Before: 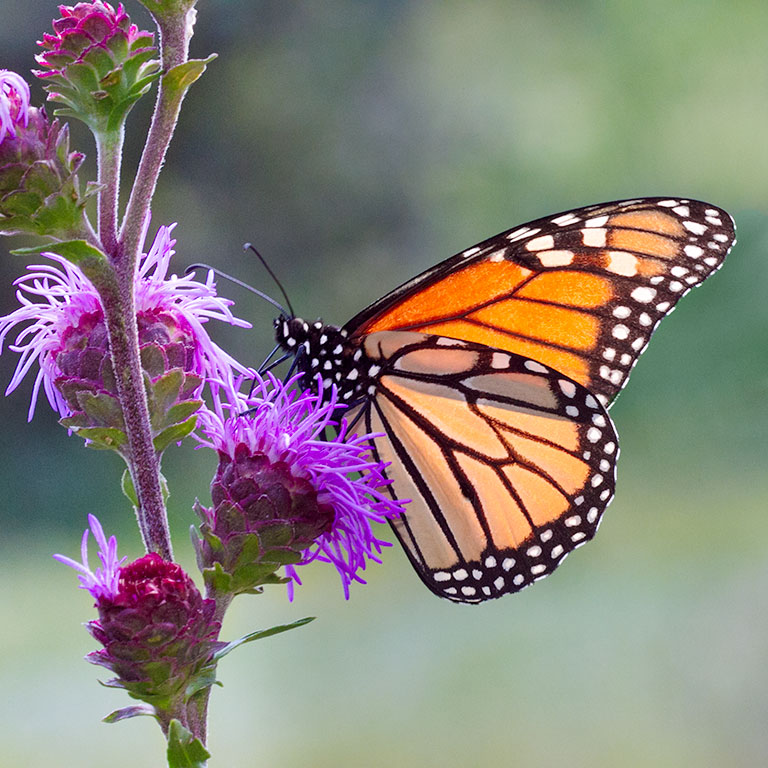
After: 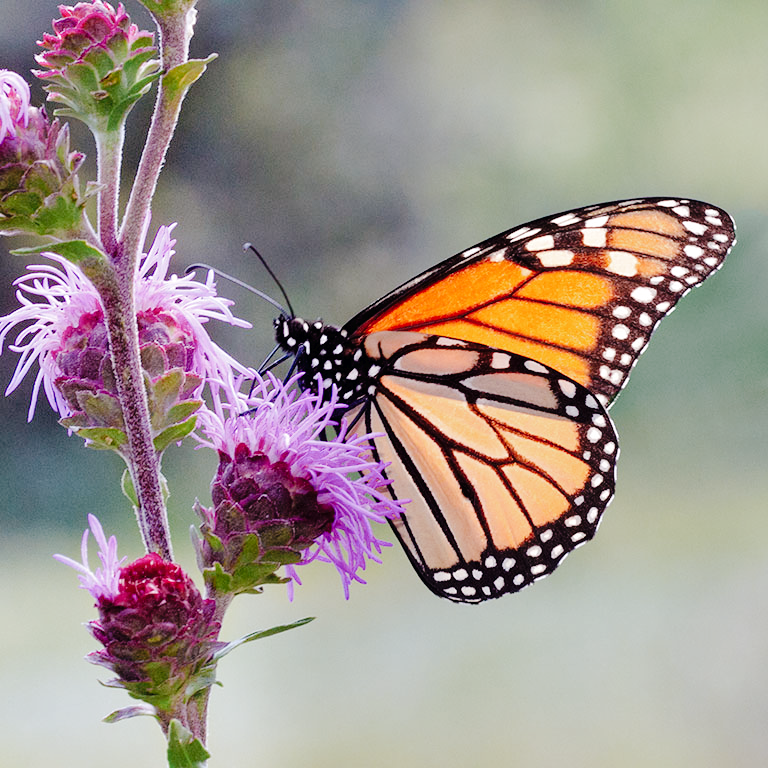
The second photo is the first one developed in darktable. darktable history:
tone curve: curves: ch0 [(0, 0) (0.003, 0.013) (0.011, 0.012) (0.025, 0.011) (0.044, 0.016) (0.069, 0.029) (0.1, 0.045) (0.136, 0.074) (0.177, 0.123) (0.224, 0.207) (0.277, 0.313) (0.335, 0.414) (0.399, 0.509) (0.468, 0.599) (0.543, 0.663) (0.623, 0.728) (0.709, 0.79) (0.801, 0.854) (0.898, 0.925) (1, 1)], preserve colors none
color look up table: target L [93.7, 89.81, 87.77, 86.02, 73.9, 70.68, 59.47, 60.21, 61.85, 37.8, 39.74, 21.94, 200.34, 101.25, 86.28, 76.6, 67.55, 57.05, 51.89, 48.13, 46.56, 41.58, 38.69, 30.31, 27.96, 15.21, 84.47, 84.05, 72.49, 71.73, 70.13, 67.58, 56.91, 55.73, 52.73, 40.12, 37.58, 35.92, 27.37, 28.44, 14, 4.192, 83.68, 79.82, 74.41, 66.34, 44.29, 22.6, 2.478], target a [-8.652, -17.88, -24.24, -27.35, -1.903, -33.17, -42.57, -23.37, -20.81, -25.4, -6.391, -14.59, 0, 0, -4.346, 25.27, 39.2, 15.83, 23.8, 61.03, 62.6, 29.69, 33.75, 7.374, 27.59, 4.086, 4.399, 26.5, 14.94, 44.2, 53.31, 34.19, 42.46, 16.2, 63.38, 24.14, 2.093, 40.82, 33.46, 20.74, 26.27, 12.46, -18.44, -24.94, -2.99, -10.98, -16.92, -1.397, -6.419], target b [33.87, 12.62, 35.7, 13.81, 36.98, 14.69, 32.62, 47.64, 9.884, 19.72, 28.21, 13.54, 0, -0.001, 70.3, 6.679, 57.94, 54.16, 26.48, 47.5, 21.5, 36.72, 10.29, 1.745, 28.25, 16.53, -16.48, -16.56, -33.5, -25.9, -34.04, -36.8, -0.17, -8.26, -12.52, -29.67, -43.61, -55.35, 3.267, -67.55, -37.27, -8.755, -19.55, -5.551, -2.325, -33.11, -15.98, -16.23, -3.387], num patches 49
